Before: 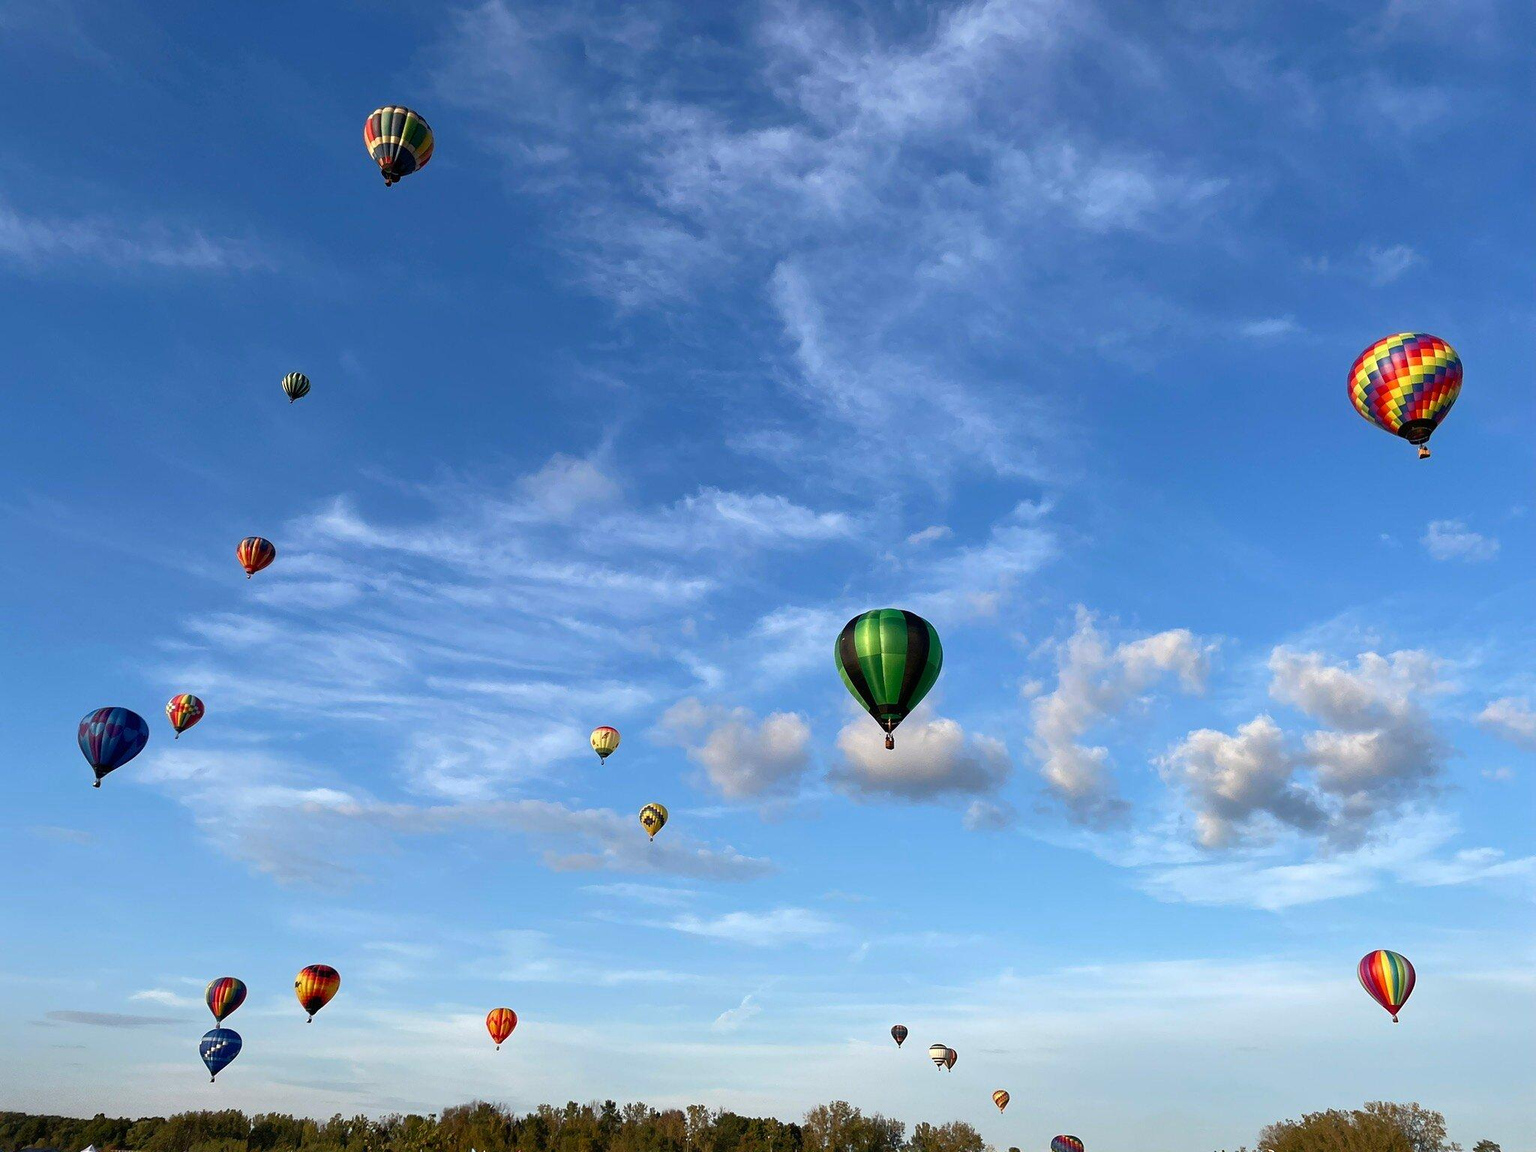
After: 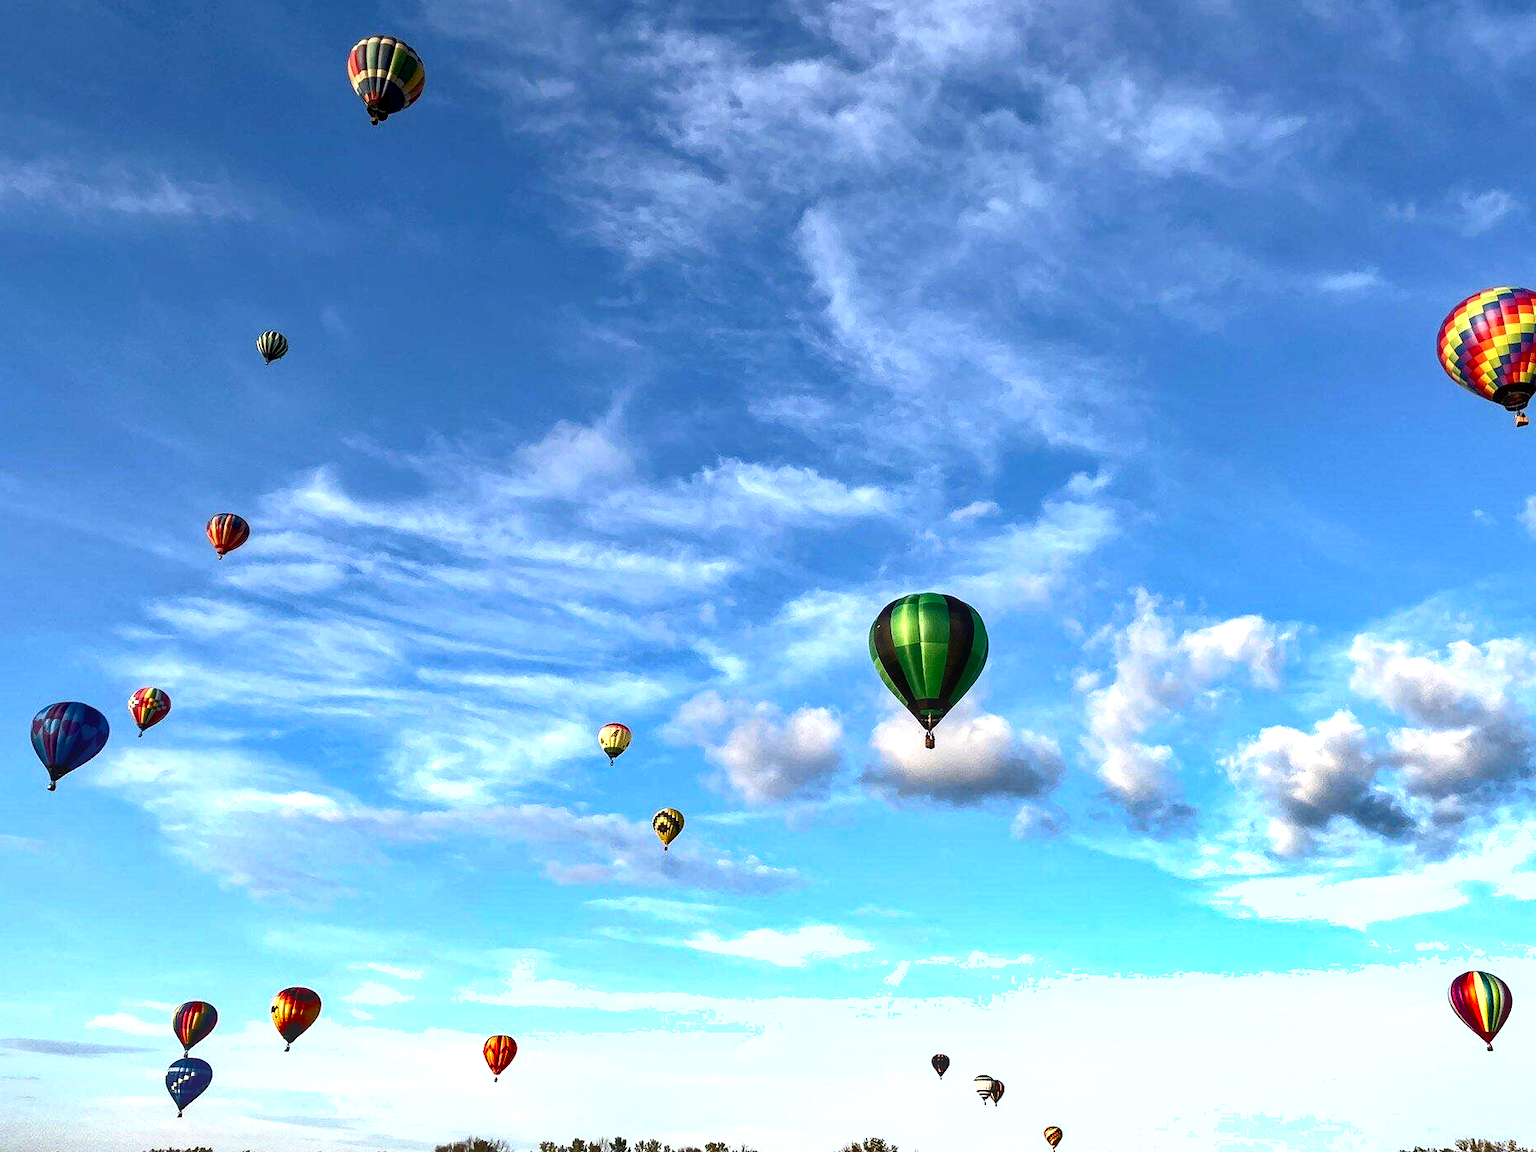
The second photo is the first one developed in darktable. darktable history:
tone equalizer: -8 EV -1.84 EV, -7 EV -1.16 EV, -6 EV -1.62 EV, smoothing diameter 25%, edges refinement/feathering 10, preserve details guided filter
crop: left 3.305%, top 6.436%, right 6.389%, bottom 3.258%
graduated density: on, module defaults
local contrast: on, module defaults
exposure: black level correction 0, exposure 0.877 EV, compensate exposure bias true, compensate highlight preservation false
shadows and highlights: soften with gaussian
contrast brightness saturation: contrast 0.14
